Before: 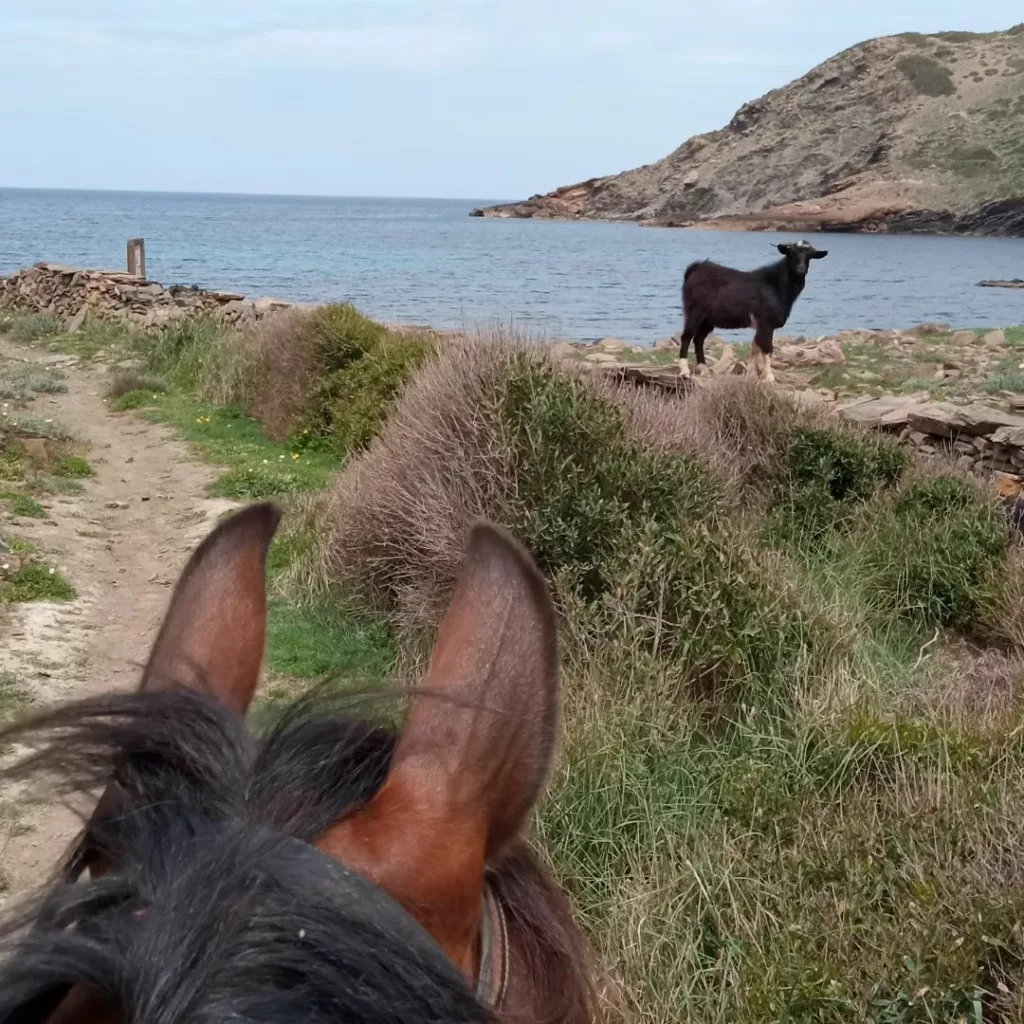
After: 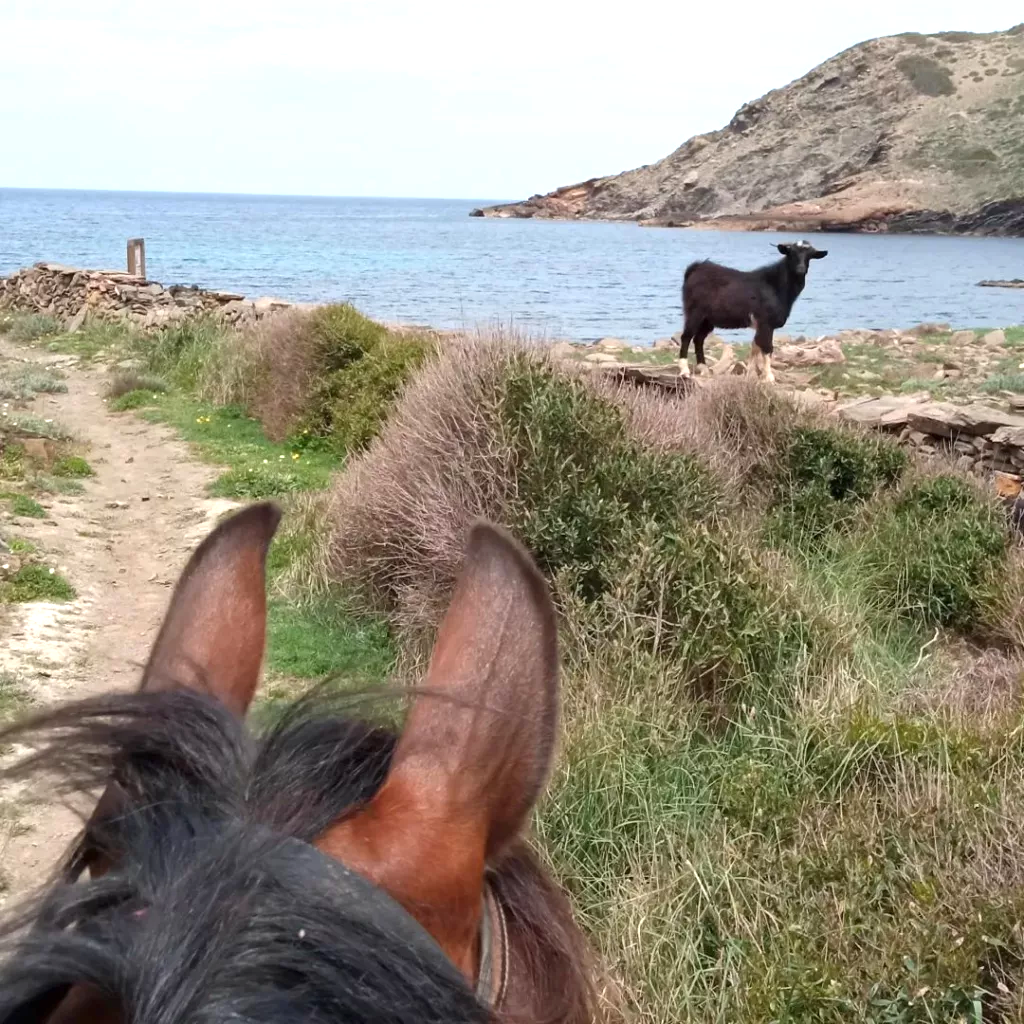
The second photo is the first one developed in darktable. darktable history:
white balance: emerald 1
exposure: black level correction 0, exposure 0.7 EV, compensate exposure bias true, compensate highlight preservation false
